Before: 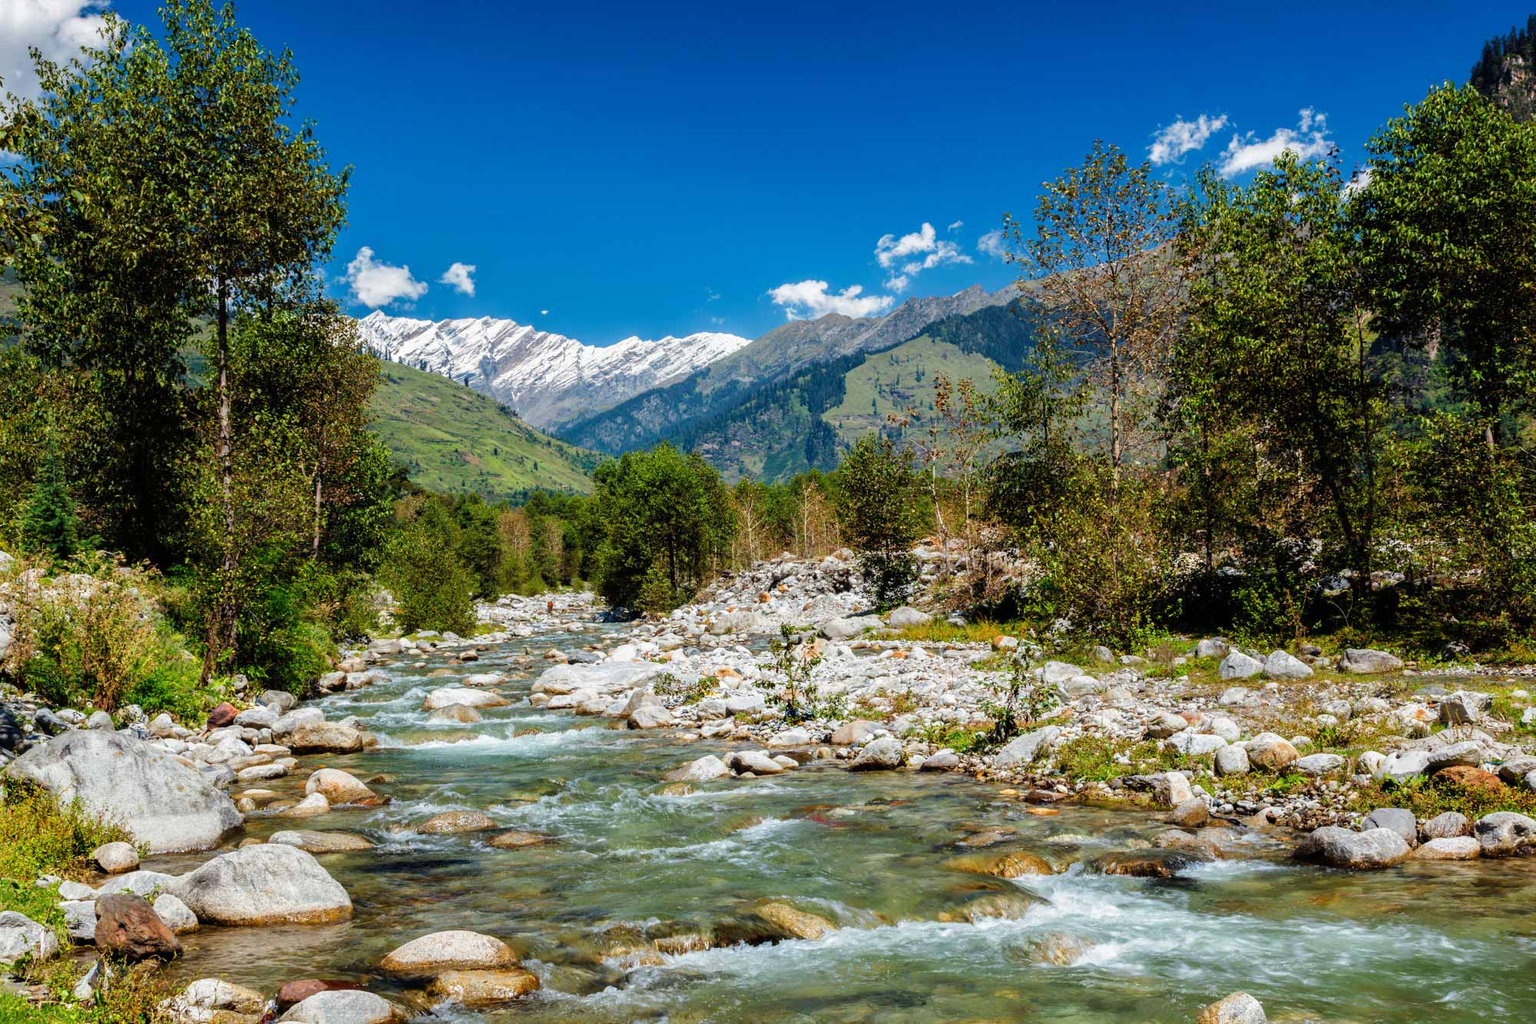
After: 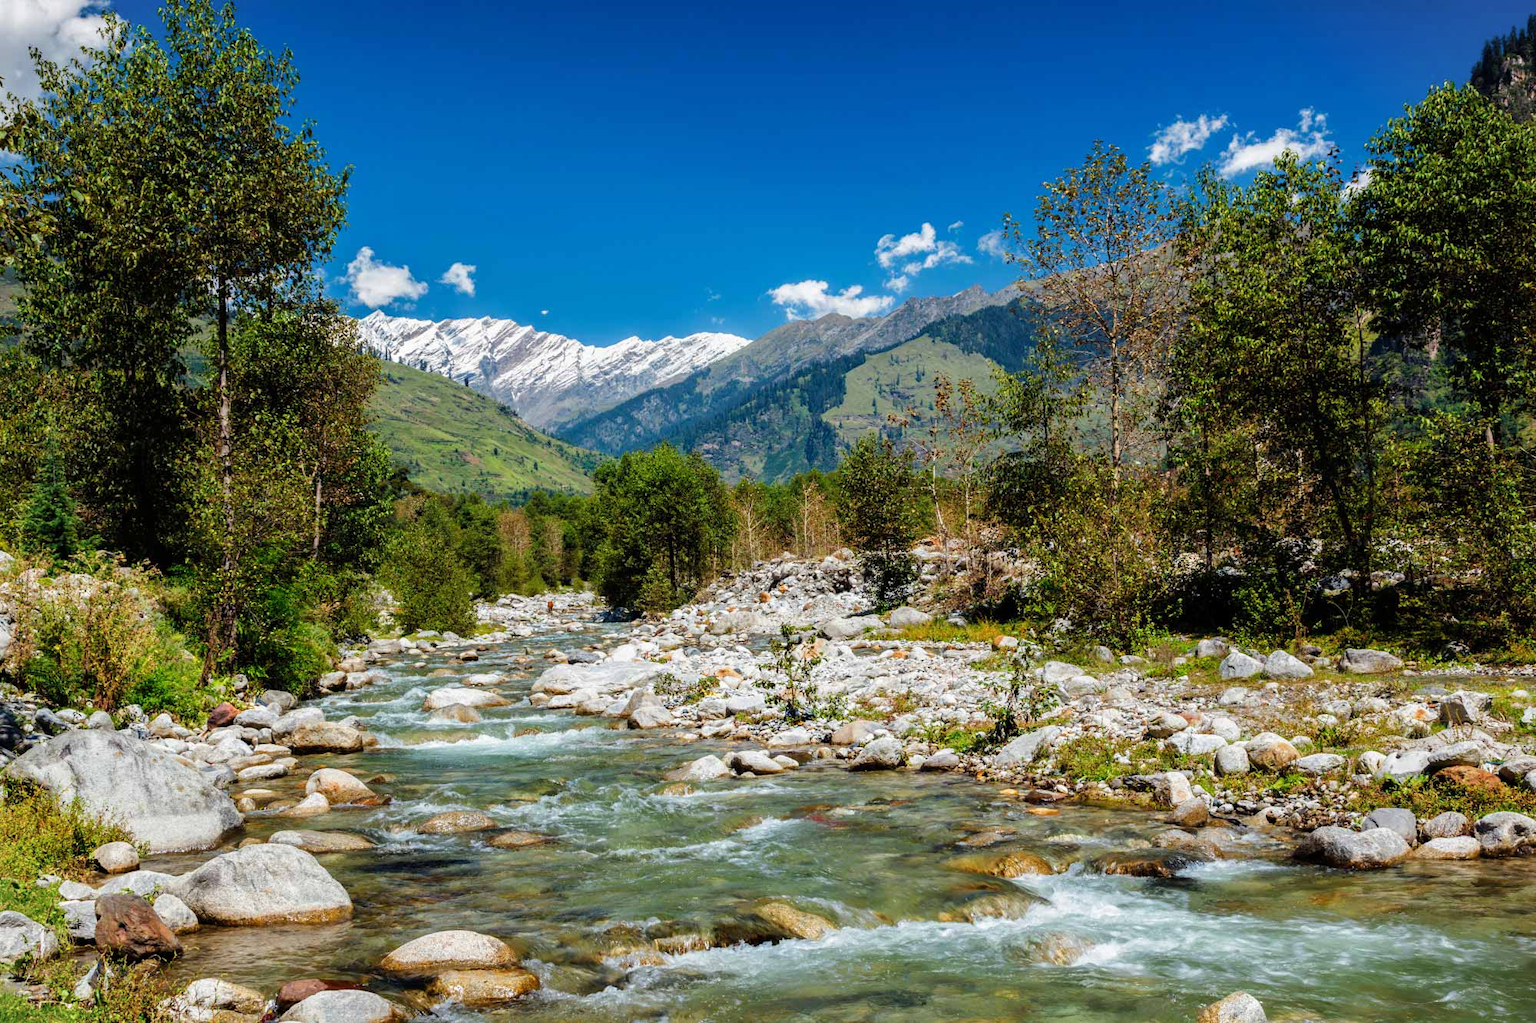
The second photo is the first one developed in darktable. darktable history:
vignetting: fall-off start 100.51%, fall-off radius 71.33%, brightness -0.192, saturation -0.291, width/height ratio 1.17
